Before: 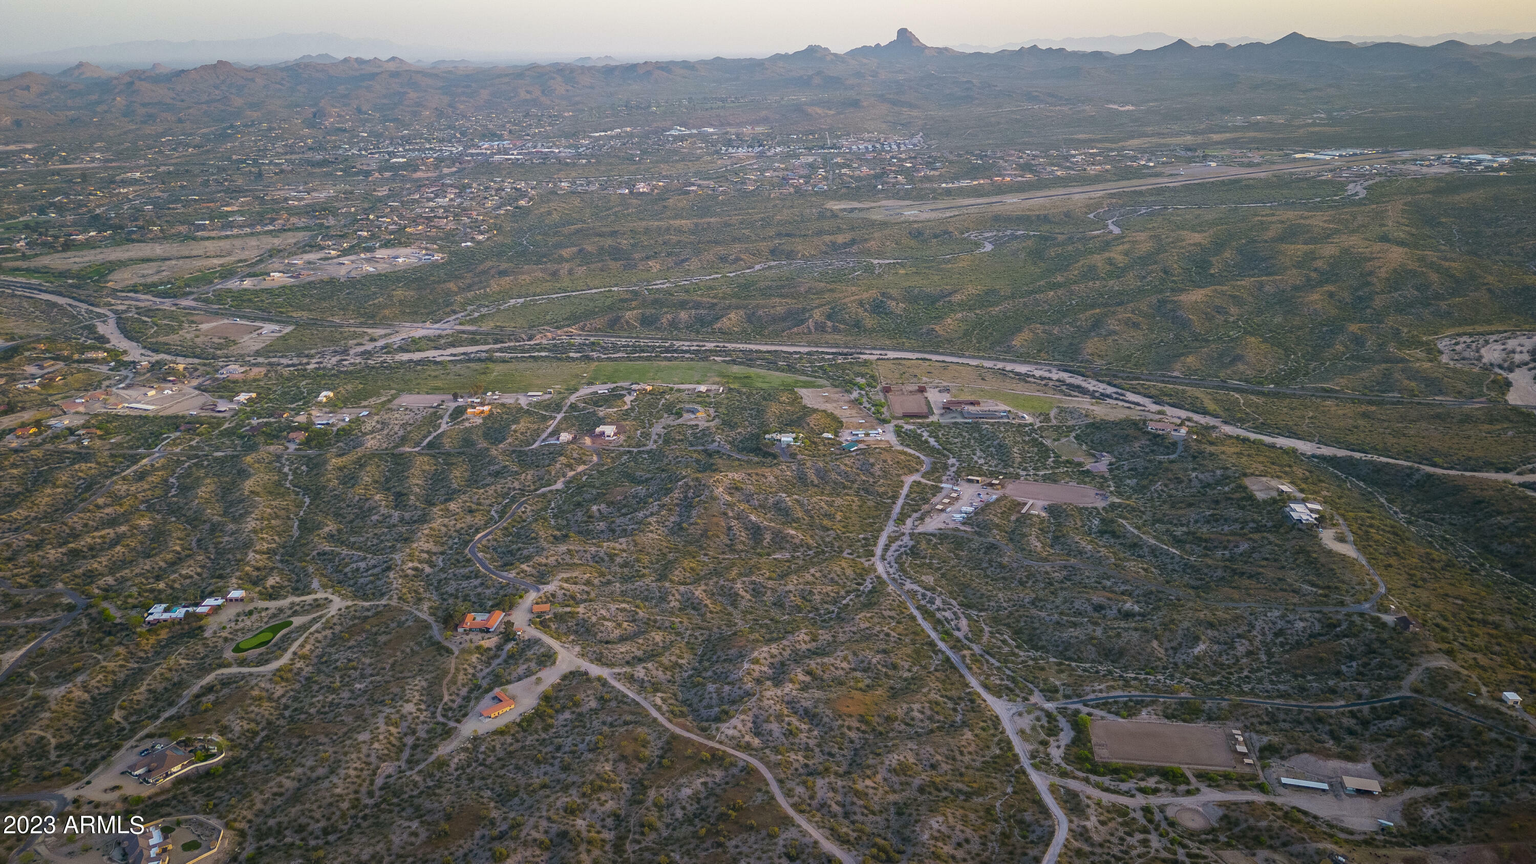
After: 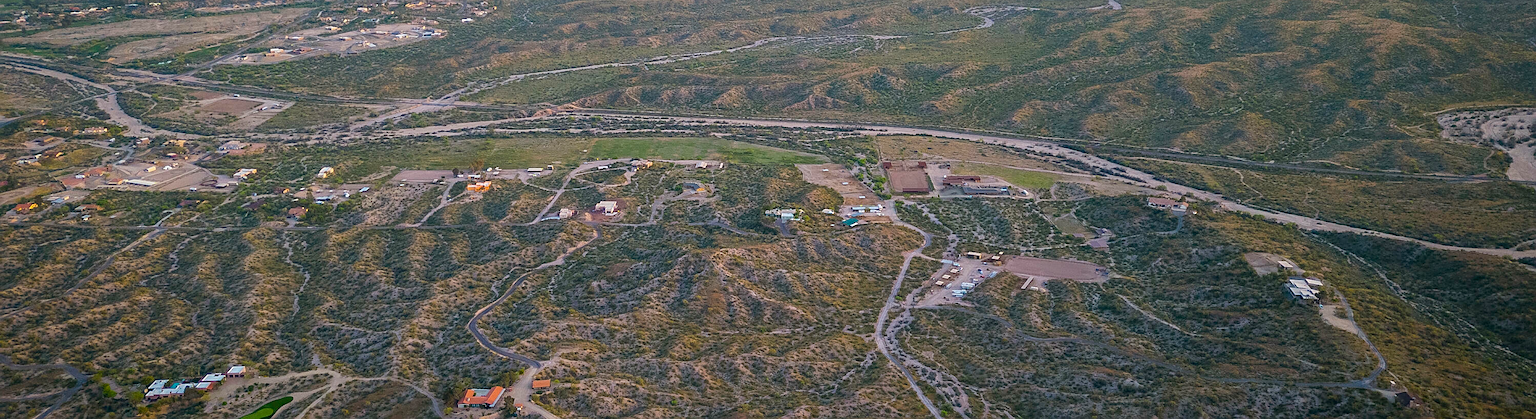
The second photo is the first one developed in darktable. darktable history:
crop and rotate: top 25.971%, bottom 25.451%
sharpen: on, module defaults
